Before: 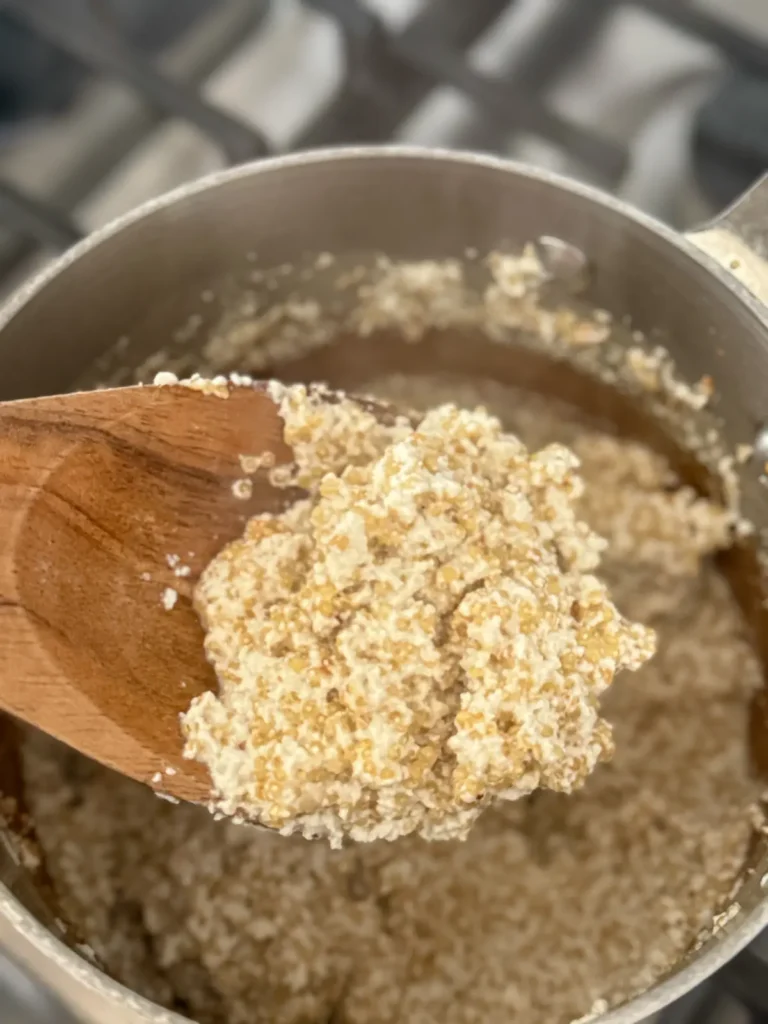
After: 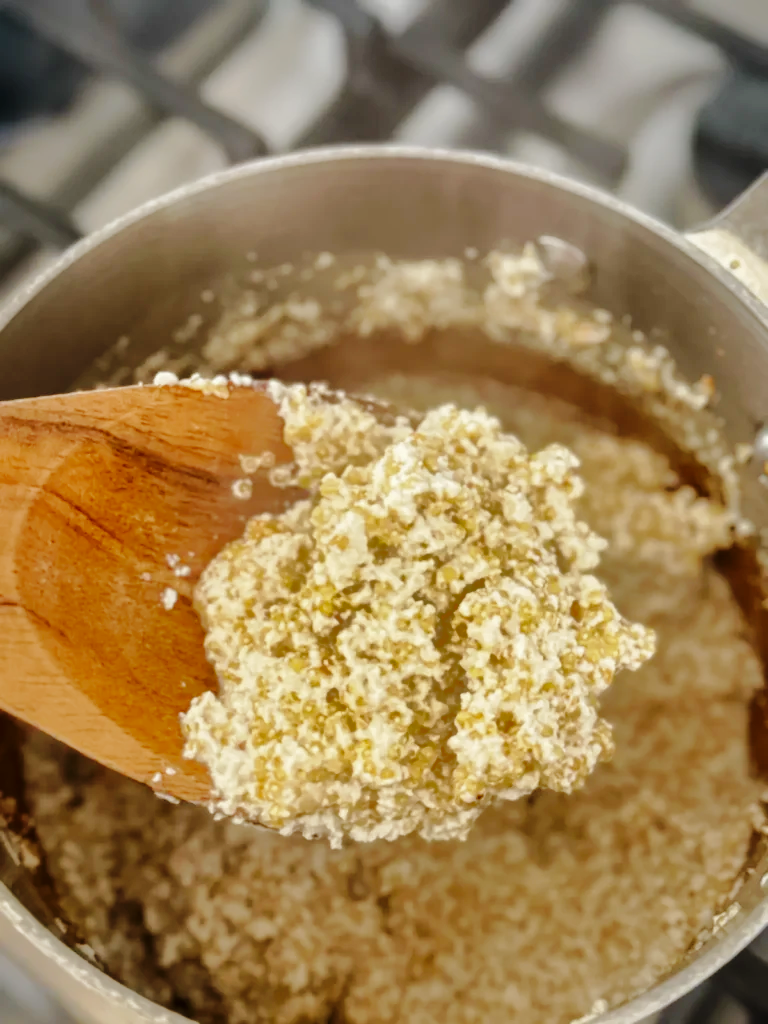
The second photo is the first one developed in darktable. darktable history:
base curve: curves: ch0 [(0, 0) (0.036, 0.025) (0.121, 0.166) (0.206, 0.329) (0.605, 0.79) (1, 1)], preserve colors none
shadows and highlights: shadows -19.91, highlights -73.15
